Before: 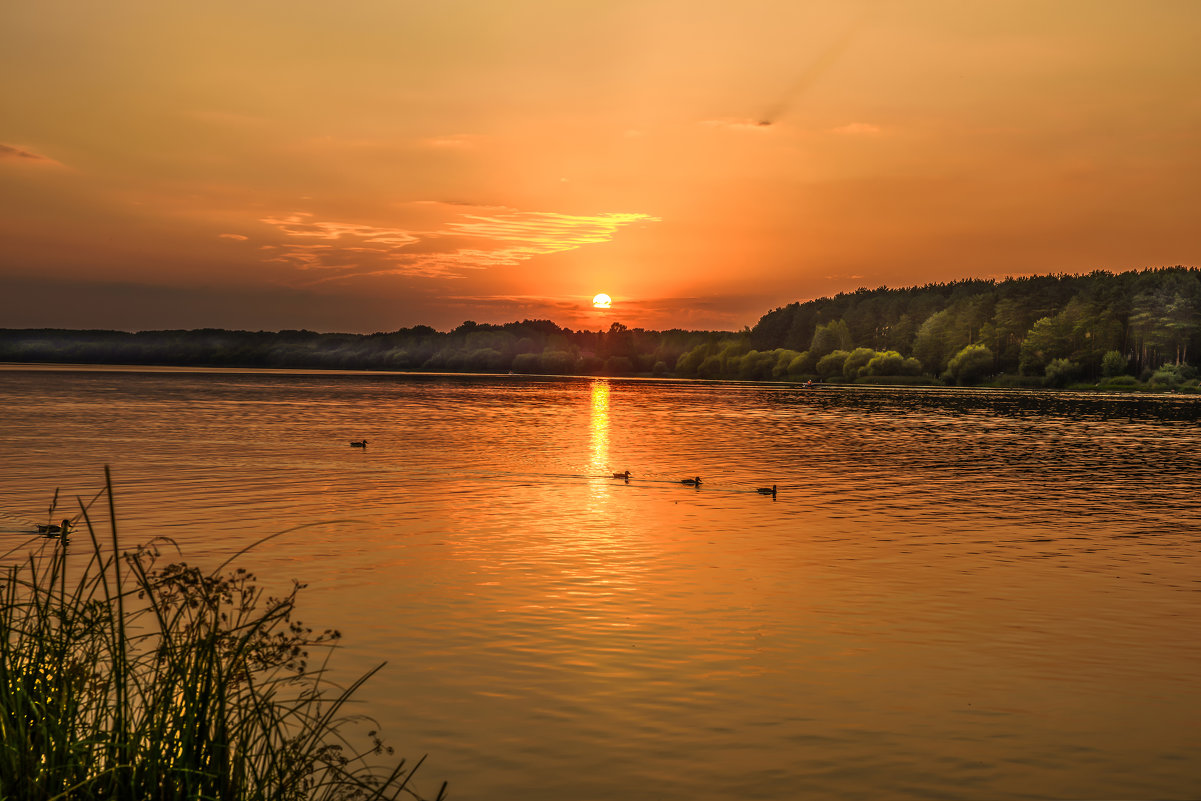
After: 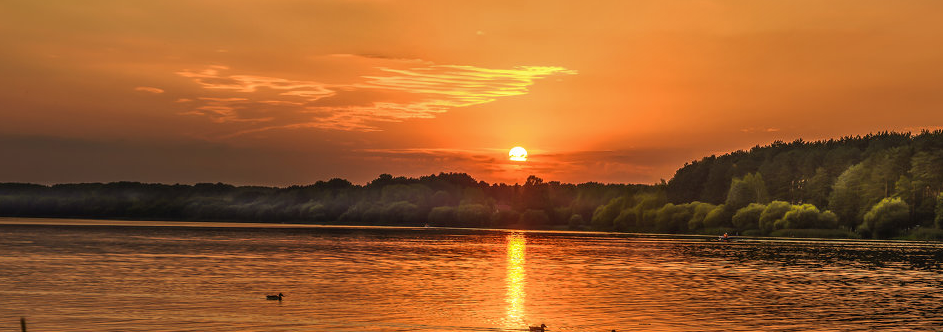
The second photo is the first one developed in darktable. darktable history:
crop: left 7.036%, top 18.398%, right 14.379%, bottom 40.043%
shadows and highlights: radius 108.52, shadows 40.68, highlights -72.88, low approximation 0.01, soften with gaussian
